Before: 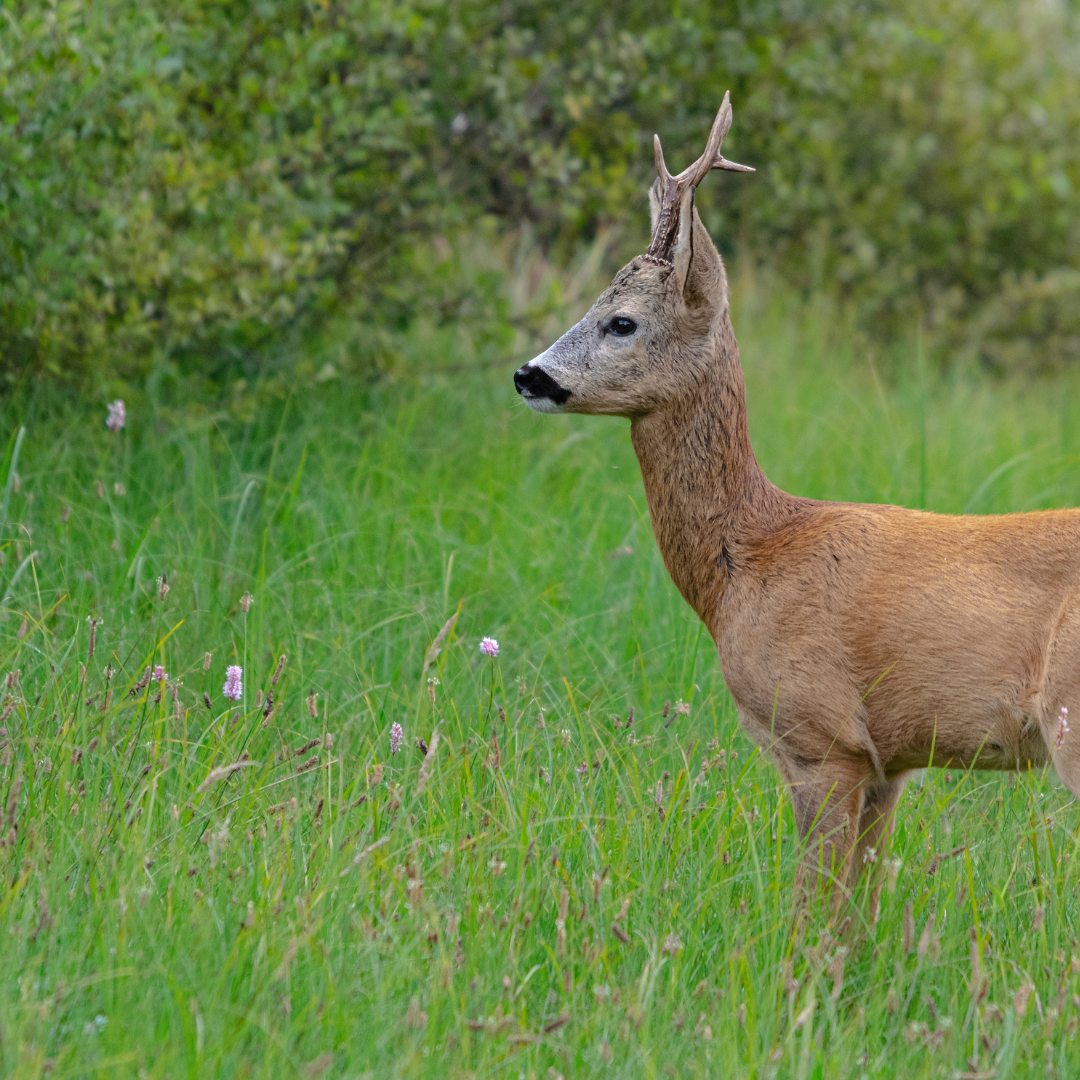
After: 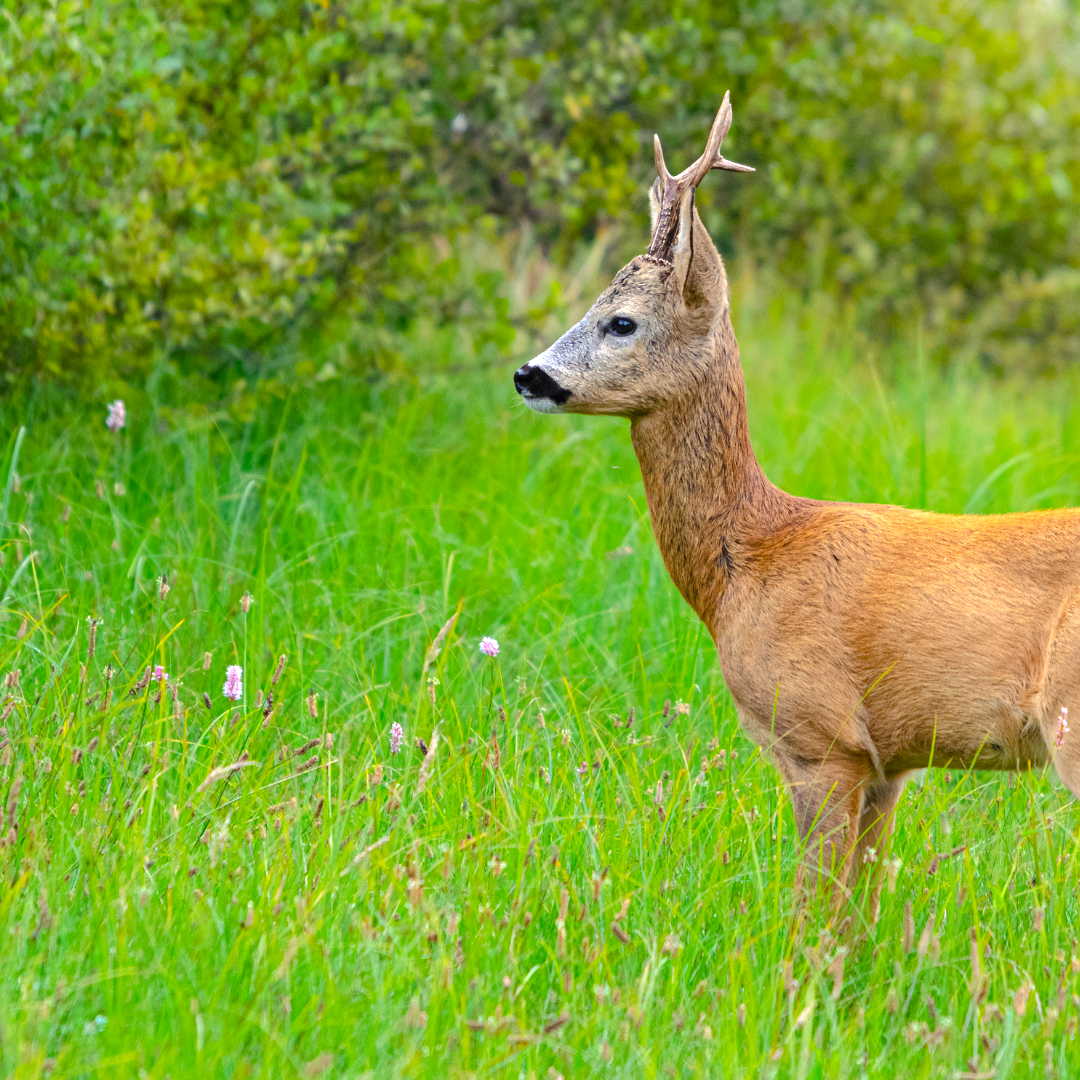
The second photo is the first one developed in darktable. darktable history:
exposure: exposure 0.655 EV, compensate highlight preservation false
color balance rgb: highlights gain › luminance 6.958%, highlights gain › chroma 1.965%, highlights gain › hue 90.79°, perceptual saturation grading › global saturation 0.61%, global vibrance 50.373%
